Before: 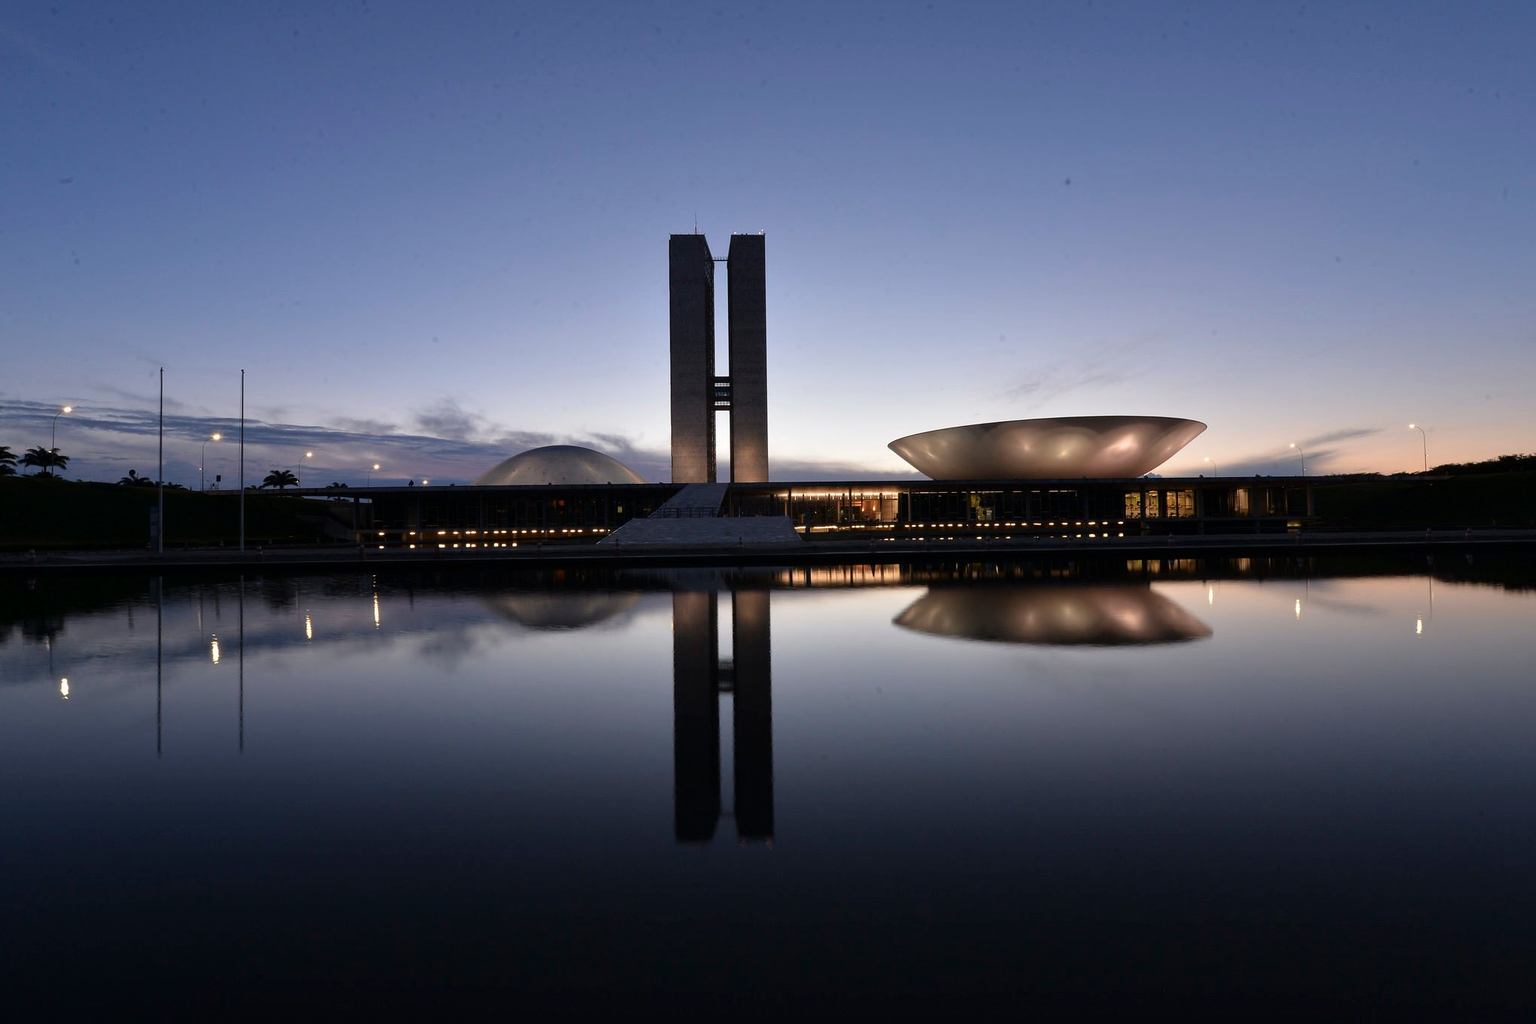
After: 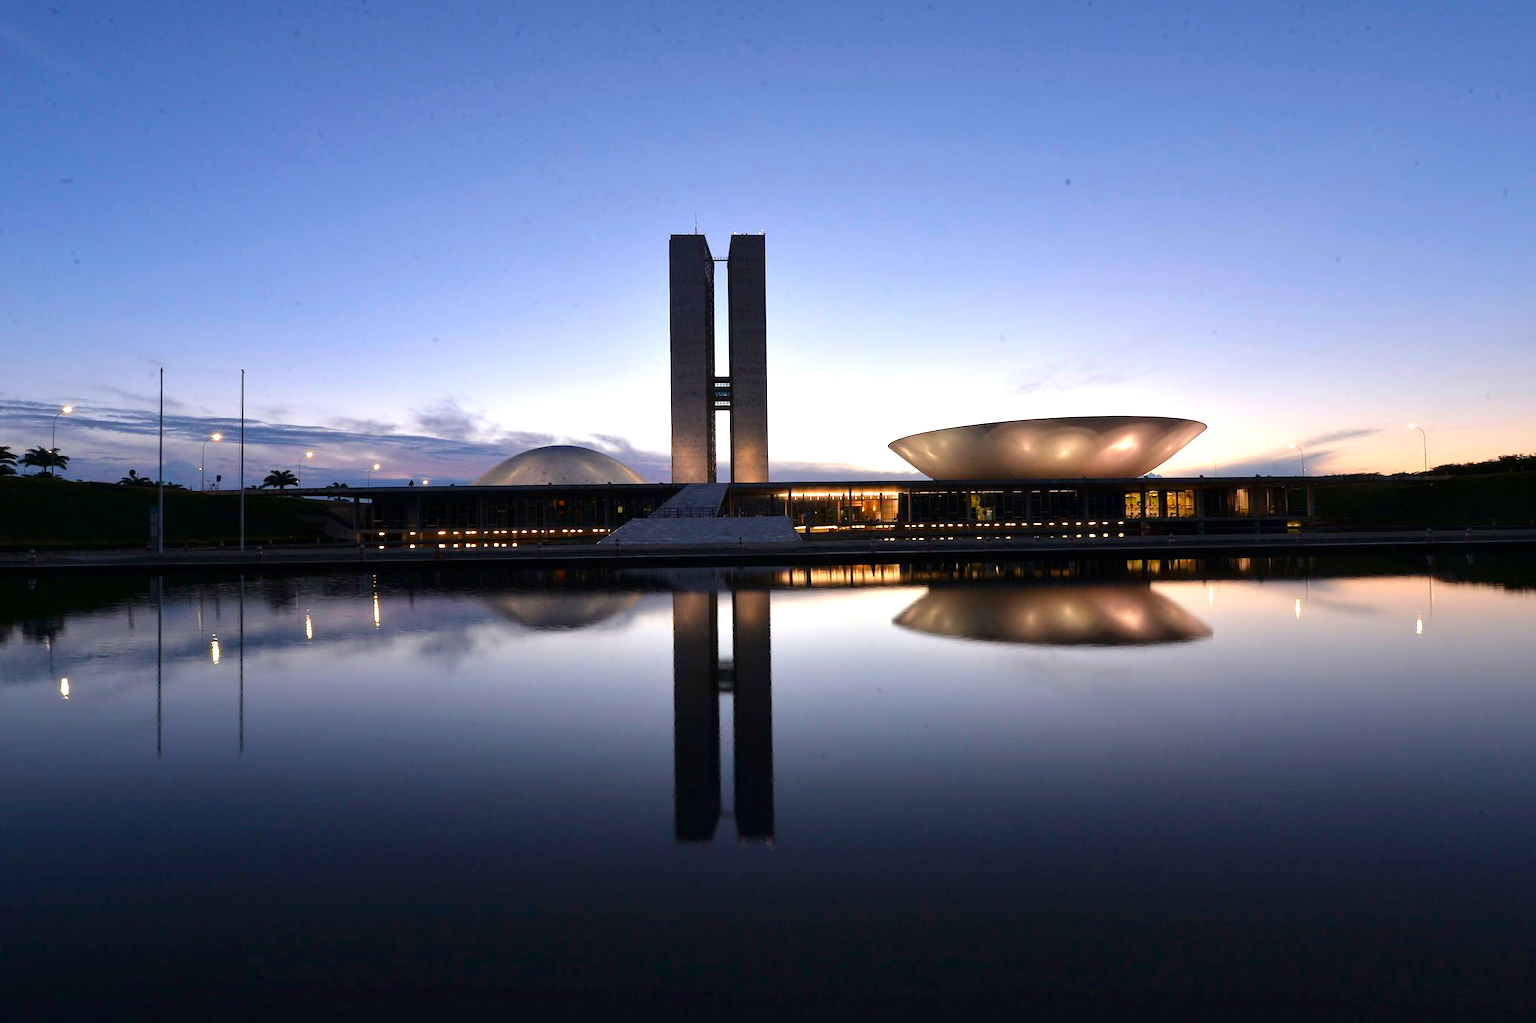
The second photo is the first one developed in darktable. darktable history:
exposure: exposure 0.785 EV, compensate highlight preservation false
color balance rgb: perceptual saturation grading › global saturation 20%, global vibrance 20%
